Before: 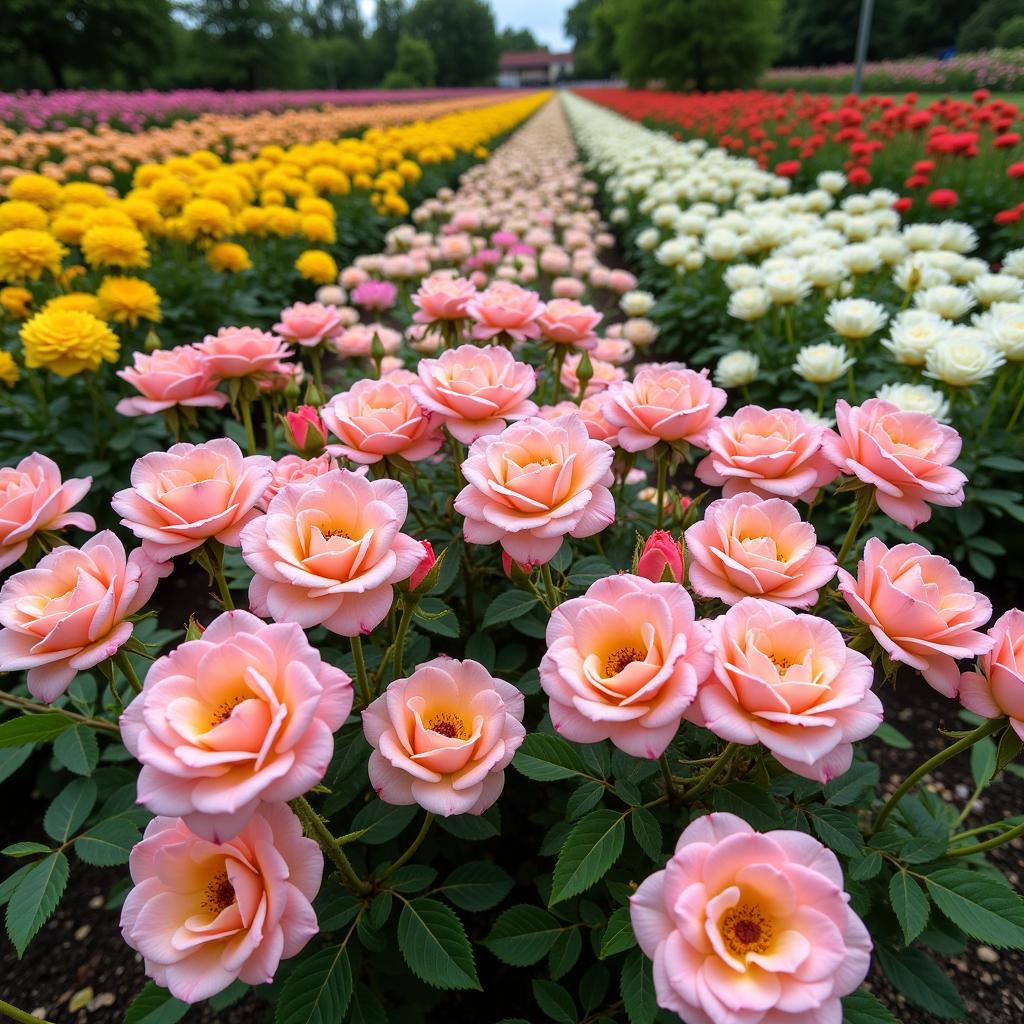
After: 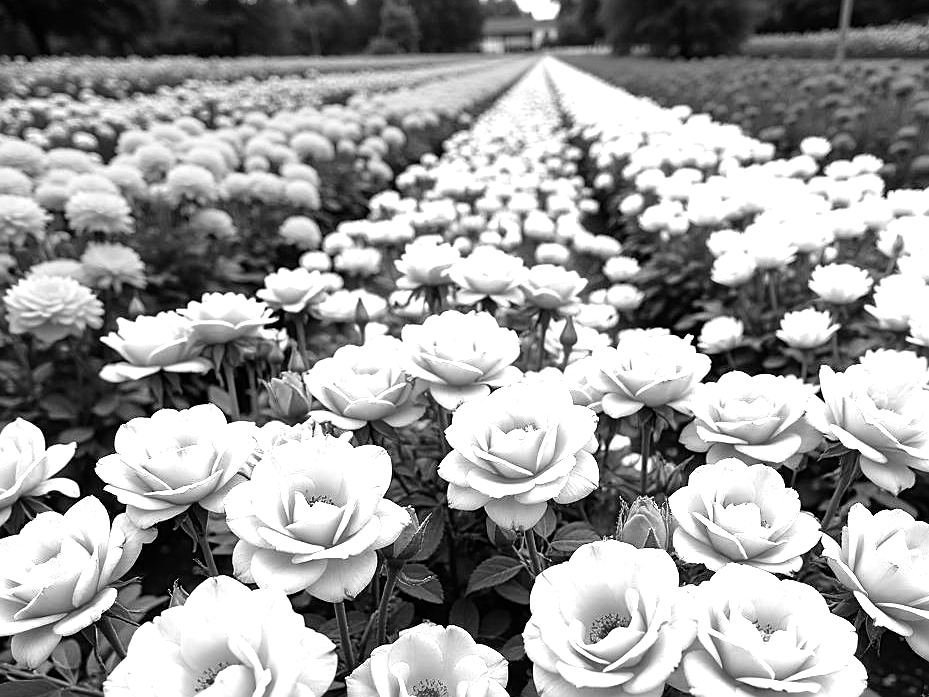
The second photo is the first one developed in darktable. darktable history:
shadows and highlights: shadows 11.64, white point adjustment 1.35, highlights -2.22, soften with gaussian
color zones: curves: ch0 [(0, 0.48) (0.209, 0.398) (0.305, 0.332) (0.429, 0.493) (0.571, 0.5) (0.714, 0.5) (0.857, 0.5) (1, 0.48)]; ch1 [(0, 0.736) (0.143, 0.625) (0.225, 0.371) (0.429, 0.256) (0.571, 0.241) (0.714, 0.213) (0.857, 0.48) (1, 0.736)]; ch2 [(0, 0.448) (0.143, 0.498) (0.286, 0.5) (0.429, 0.5) (0.571, 0.5) (0.714, 0.5) (0.857, 0.5) (1, 0.448)], mix -93.48%
tone equalizer: -8 EV -0.783 EV, -7 EV -0.724 EV, -6 EV -0.612 EV, -5 EV -0.411 EV, -3 EV 0.382 EV, -2 EV 0.6 EV, -1 EV 0.7 EV, +0 EV 0.72 EV
base curve: curves: ch0 [(0, 0) (0.303, 0.277) (1, 1)], preserve colors none
crop: left 1.592%, top 3.413%, right 7.658%, bottom 28.446%
sharpen: on, module defaults
color calibration: output gray [0.21, 0.42, 0.37, 0], illuminant custom, x 0.46, y 0.43, temperature 2623.35 K
